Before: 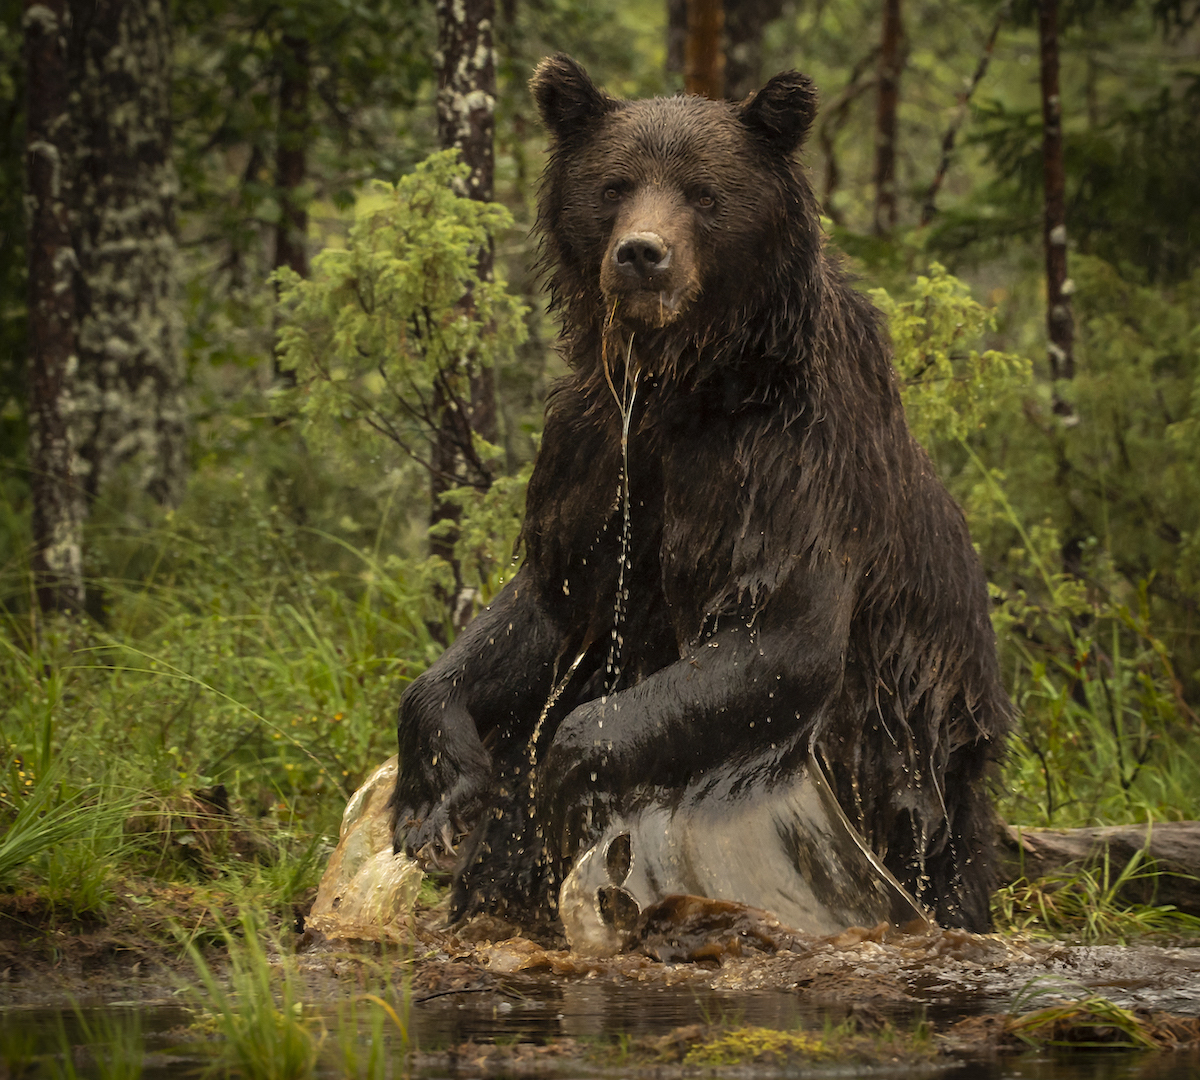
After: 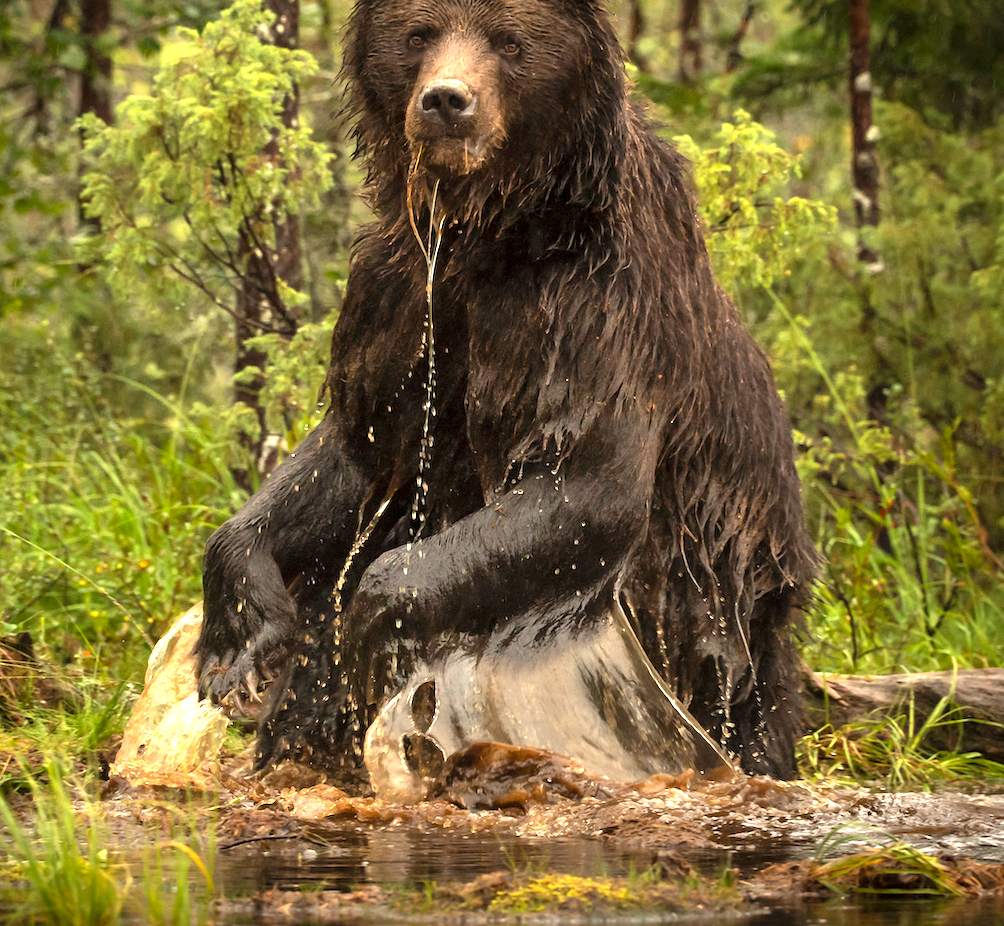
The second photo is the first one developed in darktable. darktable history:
crop: left 16.315%, top 14.246%
exposure: black level correction 0, exposure 1.5 EV, compensate exposure bias true, compensate highlight preservation false
local contrast: mode bilateral grid, contrast 10, coarseness 25, detail 115%, midtone range 0.2
